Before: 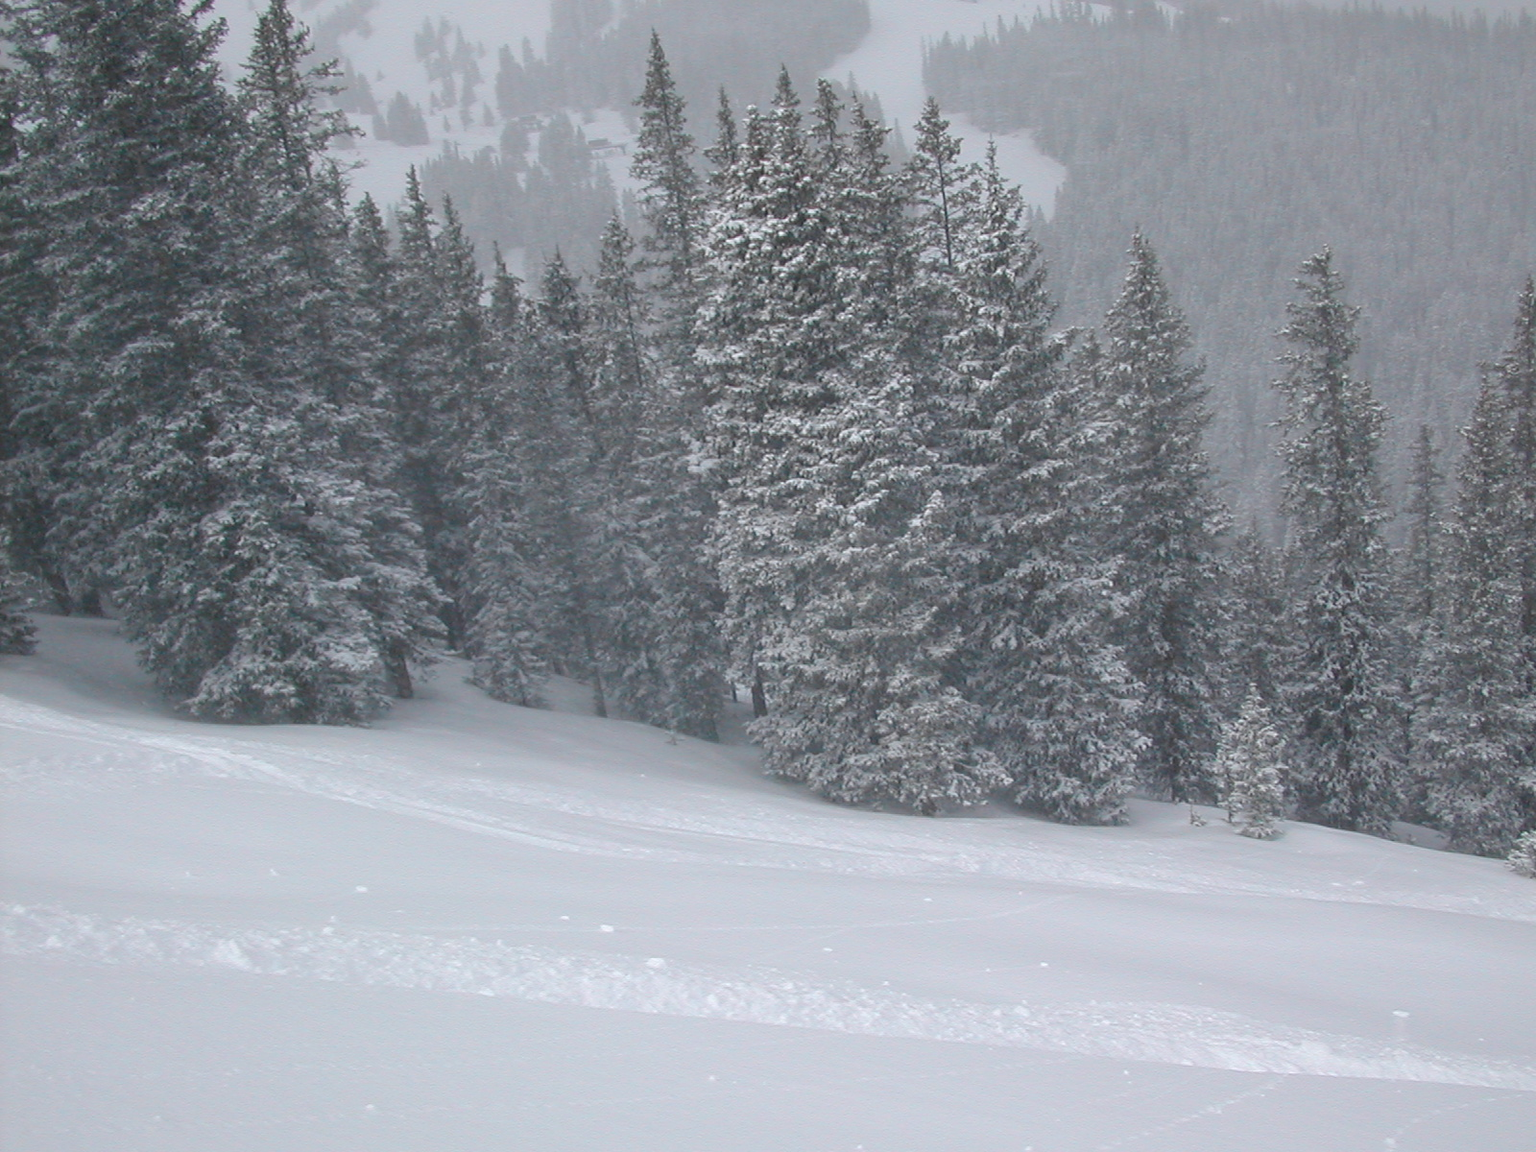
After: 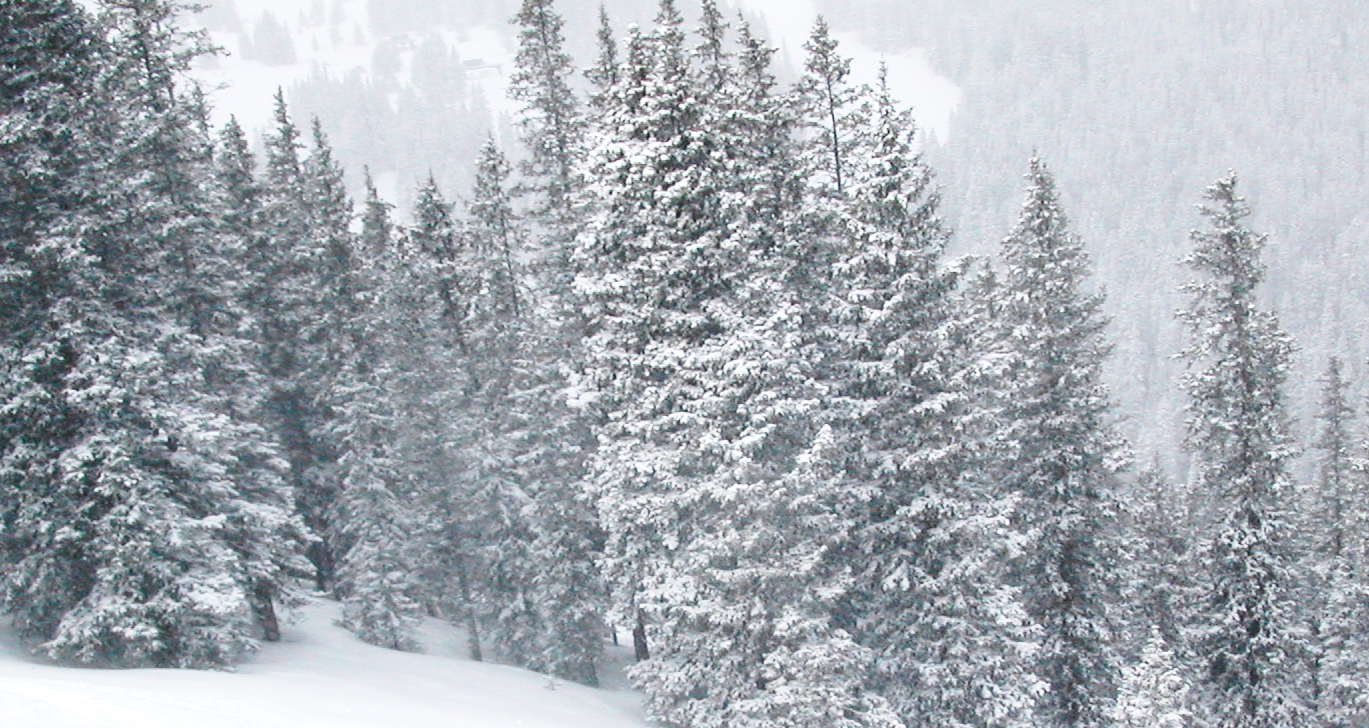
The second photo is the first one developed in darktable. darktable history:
crop and rotate: left 9.4%, top 7.229%, right 5.015%, bottom 32.057%
tone equalizer: -8 EV -0.756 EV, -7 EV -0.738 EV, -6 EV -0.639 EV, -5 EV -0.422 EV, -3 EV 0.375 EV, -2 EV 0.6 EV, -1 EV 0.675 EV, +0 EV 0.775 EV, edges refinement/feathering 500, mask exposure compensation -1.57 EV, preserve details no
base curve: curves: ch0 [(0, 0) (0.028, 0.03) (0.121, 0.232) (0.46, 0.748) (0.859, 0.968) (1, 1)], preserve colors none
